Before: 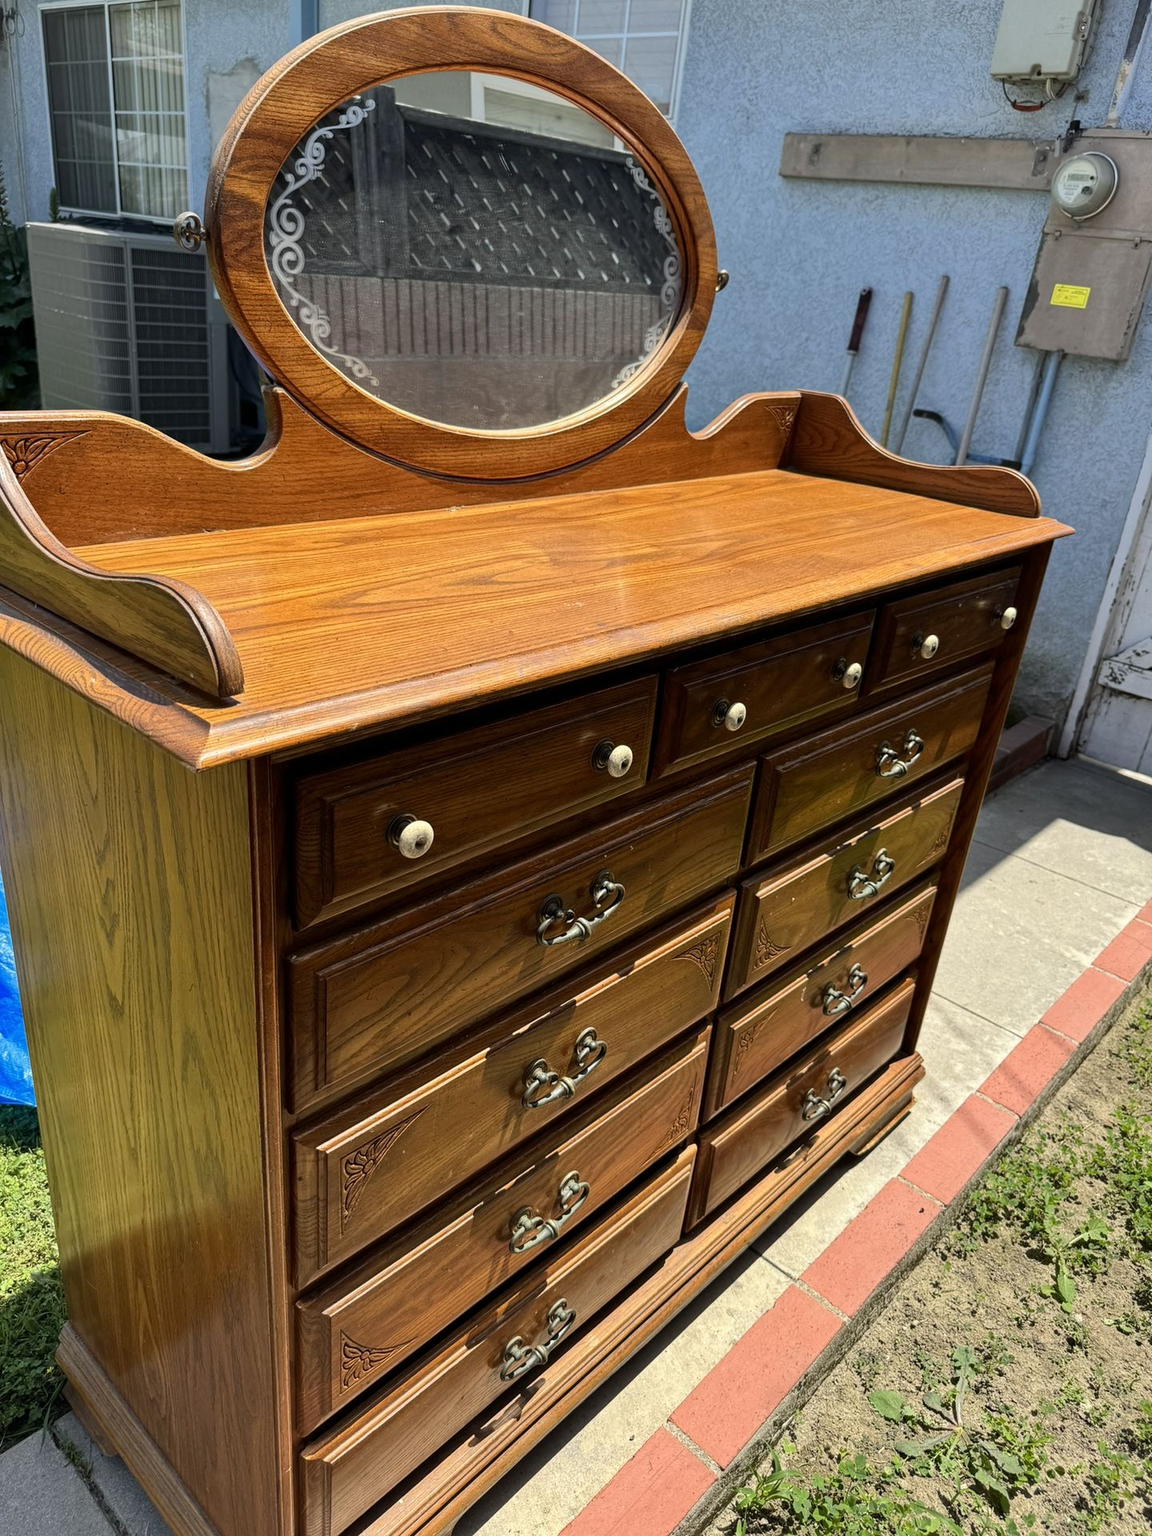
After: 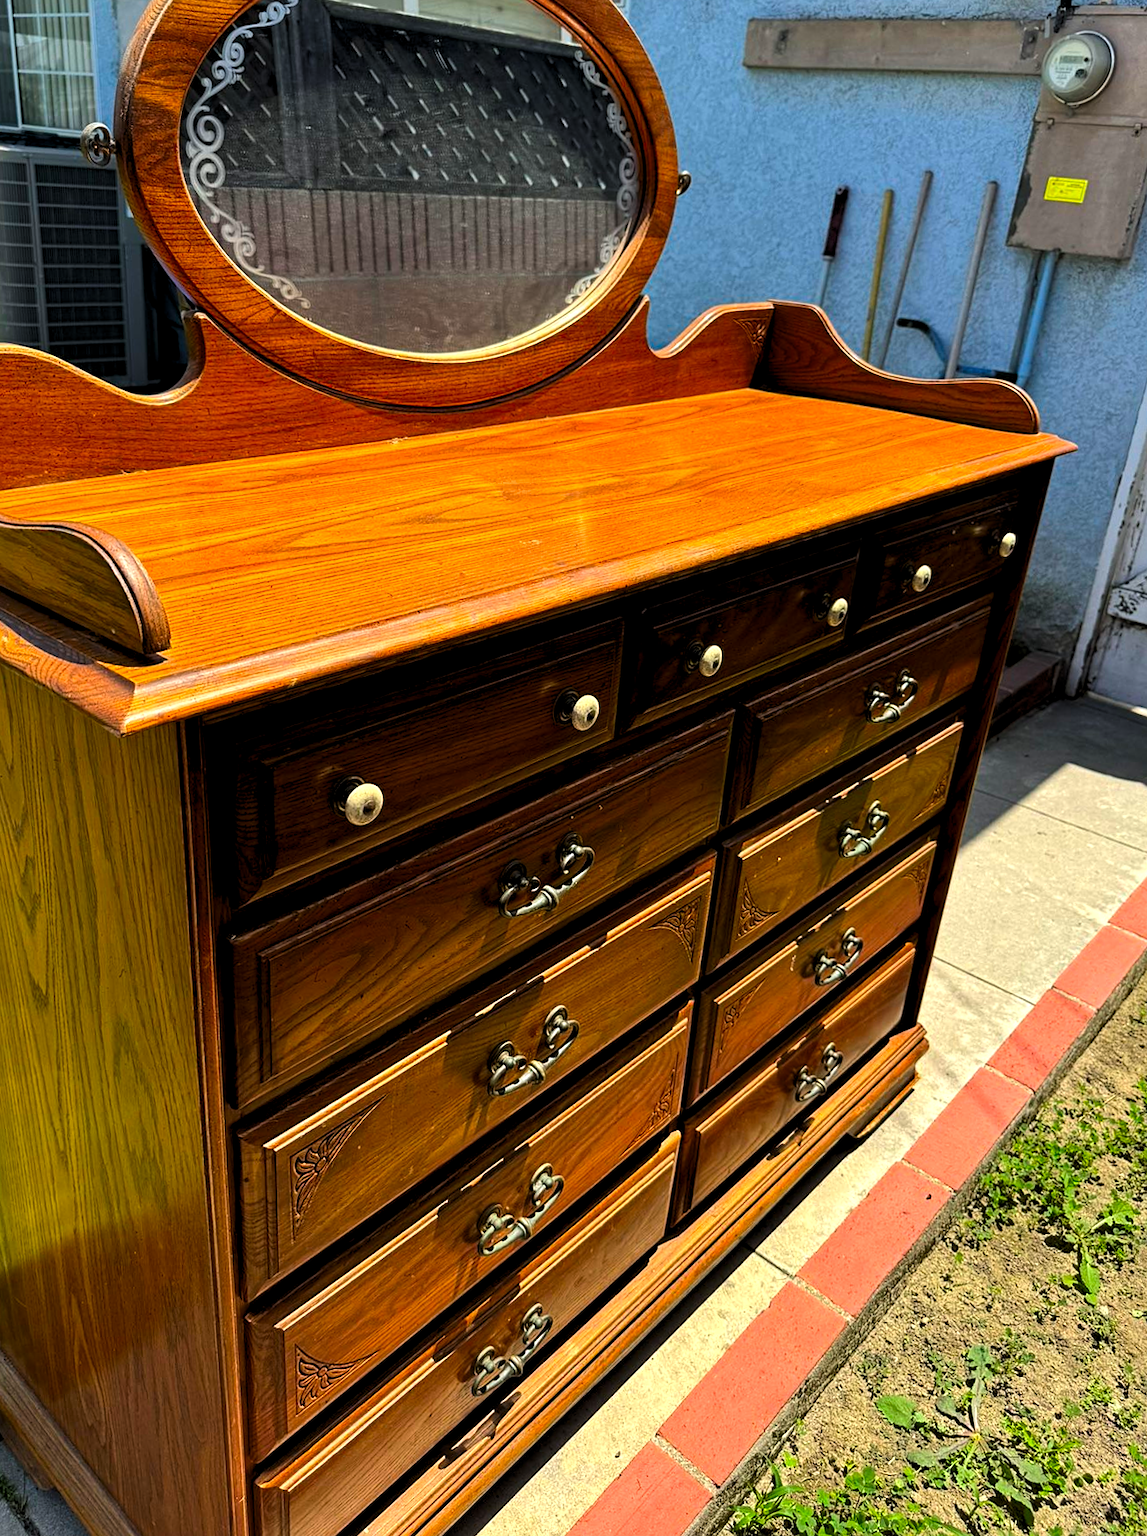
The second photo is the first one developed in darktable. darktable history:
exposure: black level correction 0.002, exposure -0.098 EV, compensate highlight preservation false
contrast brightness saturation: saturation 0.497
sharpen: amount 0.217
crop and rotate: angle 1.49°, left 6.094%, top 5.718%
levels: levels [0.052, 0.496, 0.908]
